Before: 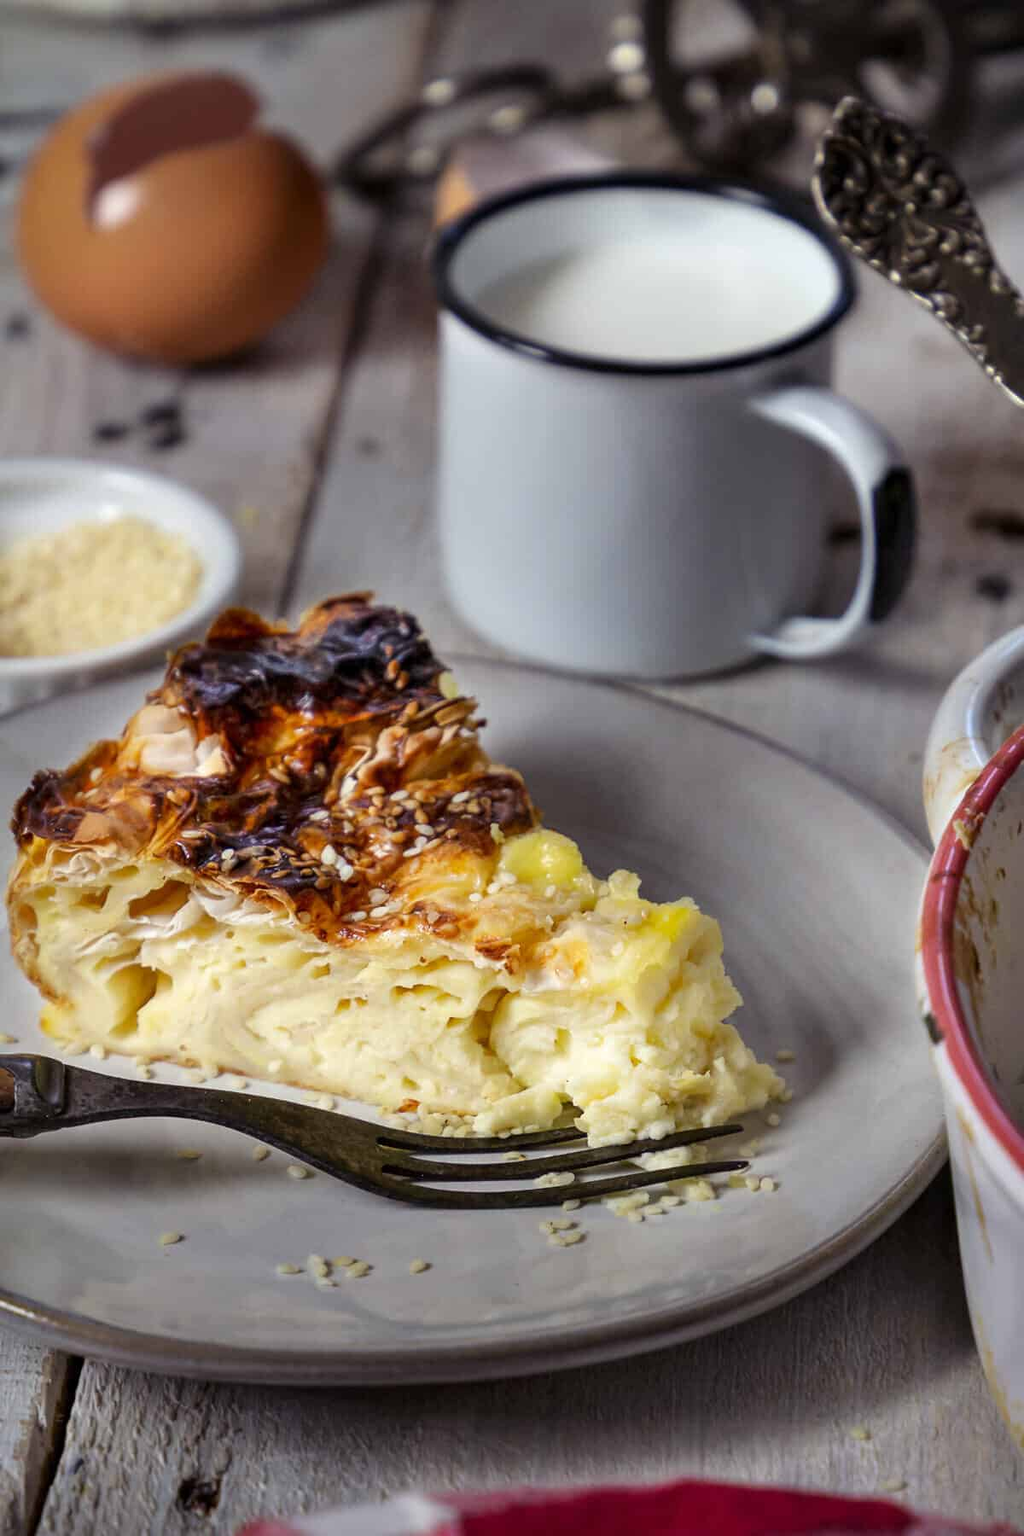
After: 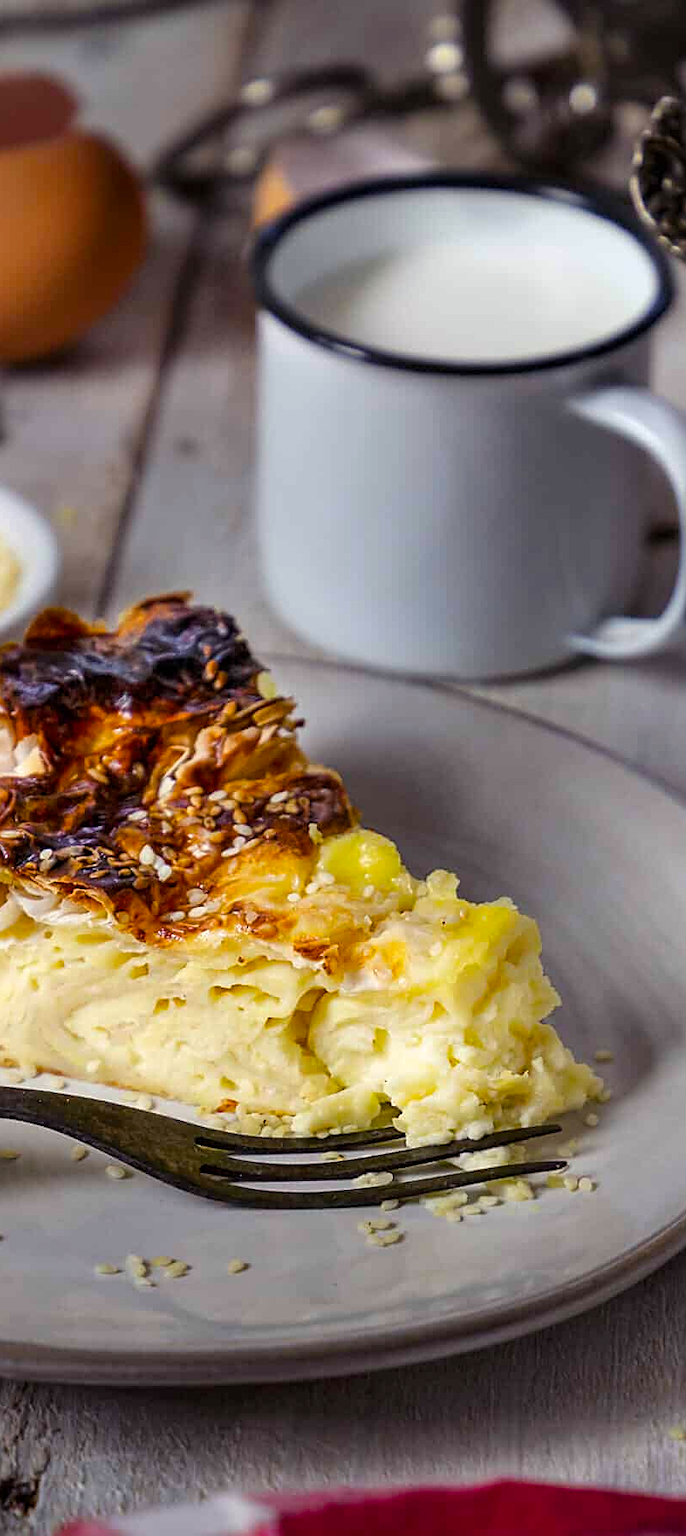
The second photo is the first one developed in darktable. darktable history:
crop and rotate: left 17.802%, right 15.093%
sharpen: on, module defaults
color balance rgb: highlights gain › chroma 0.233%, highlights gain › hue 332.17°, perceptual saturation grading › global saturation 25.929%, perceptual brilliance grading › global brilliance 2.551%, perceptual brilliance grading › highlights -2.851%, perceptual brilliance grading › shadows 3.425%, global vibrance 5.971%
